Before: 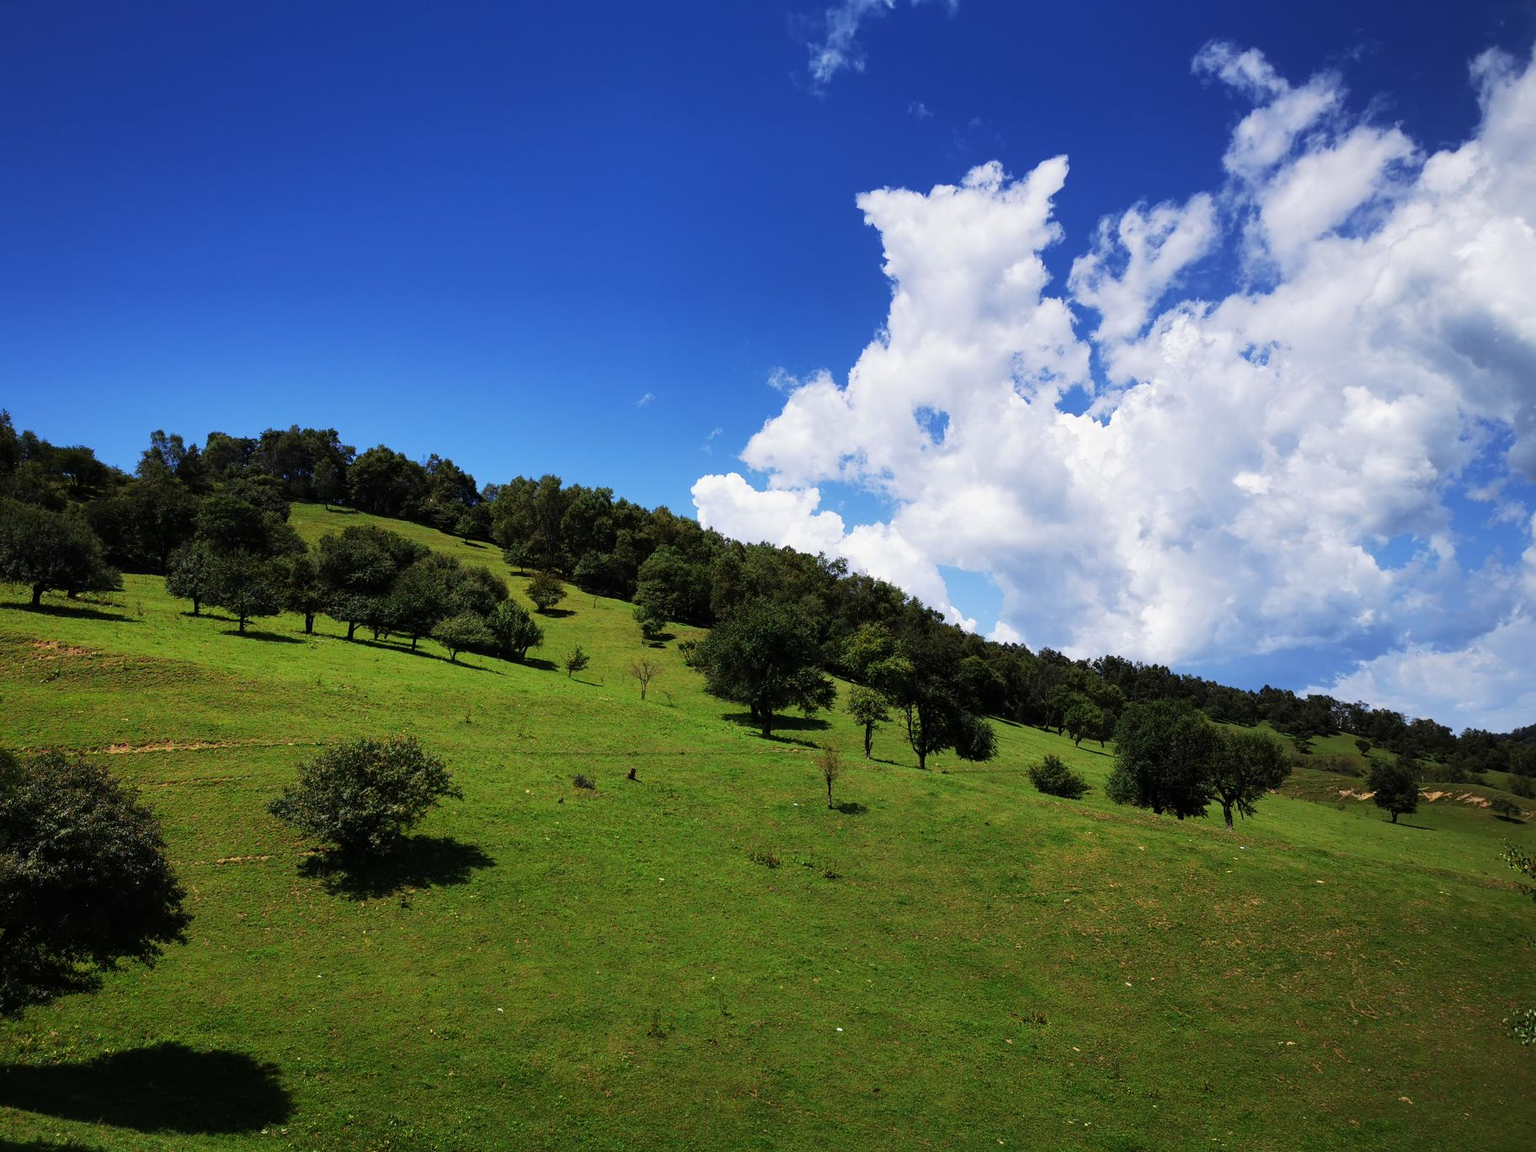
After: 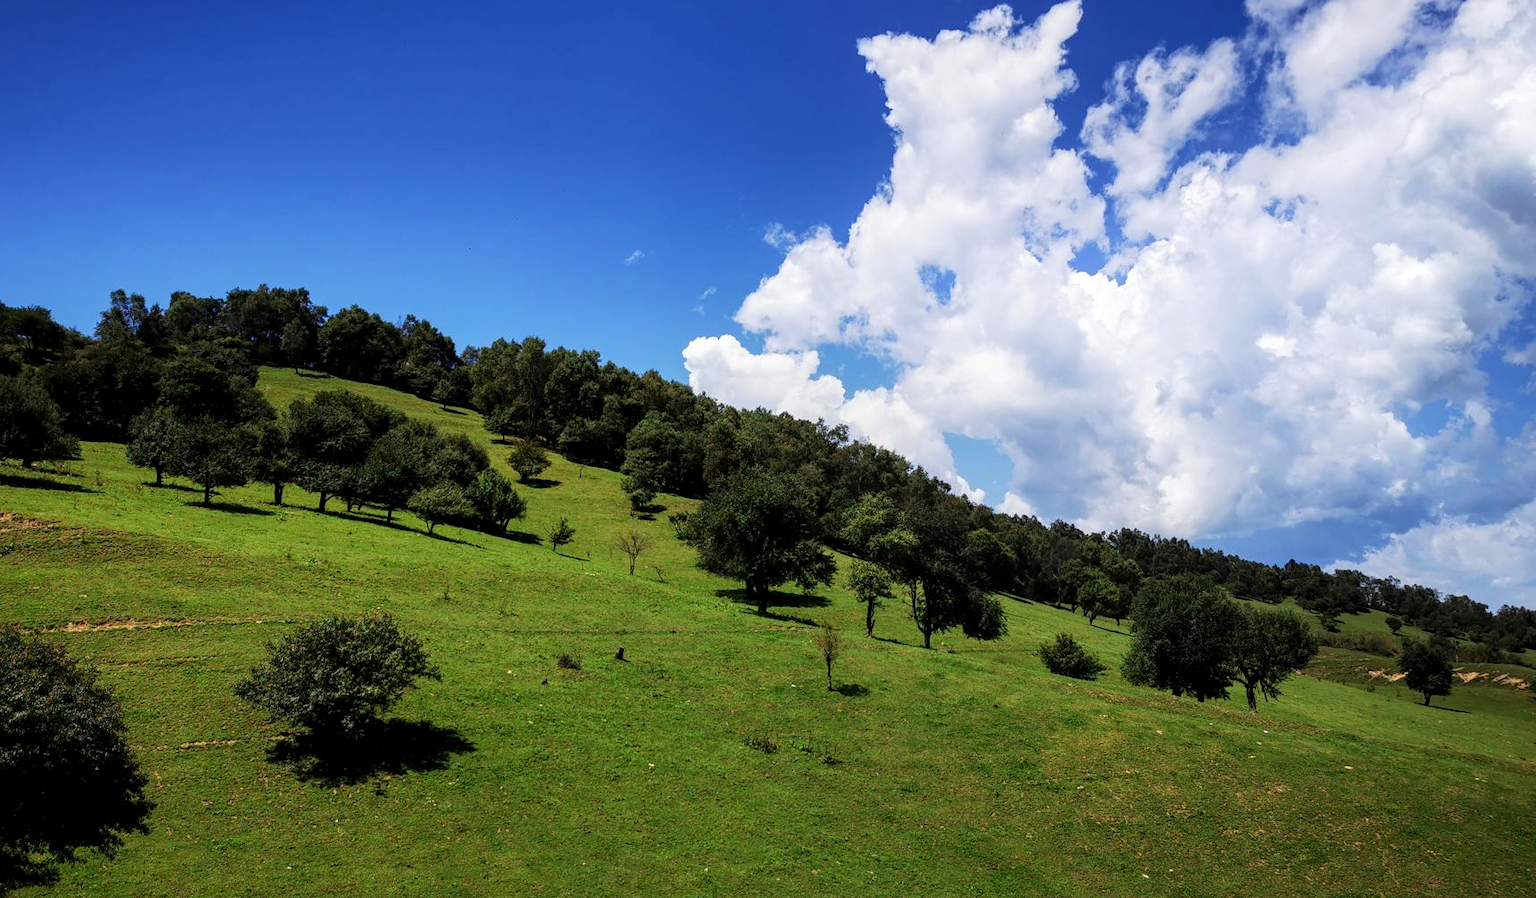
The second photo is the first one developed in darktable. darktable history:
local contrast: detail 130%
shadows and highlights: shadows -23.15, highlights 45.16, soften with gaussian
crop and rotate: left 3.017%, top 13.644%, right 2.519%, bottom 12.624%
